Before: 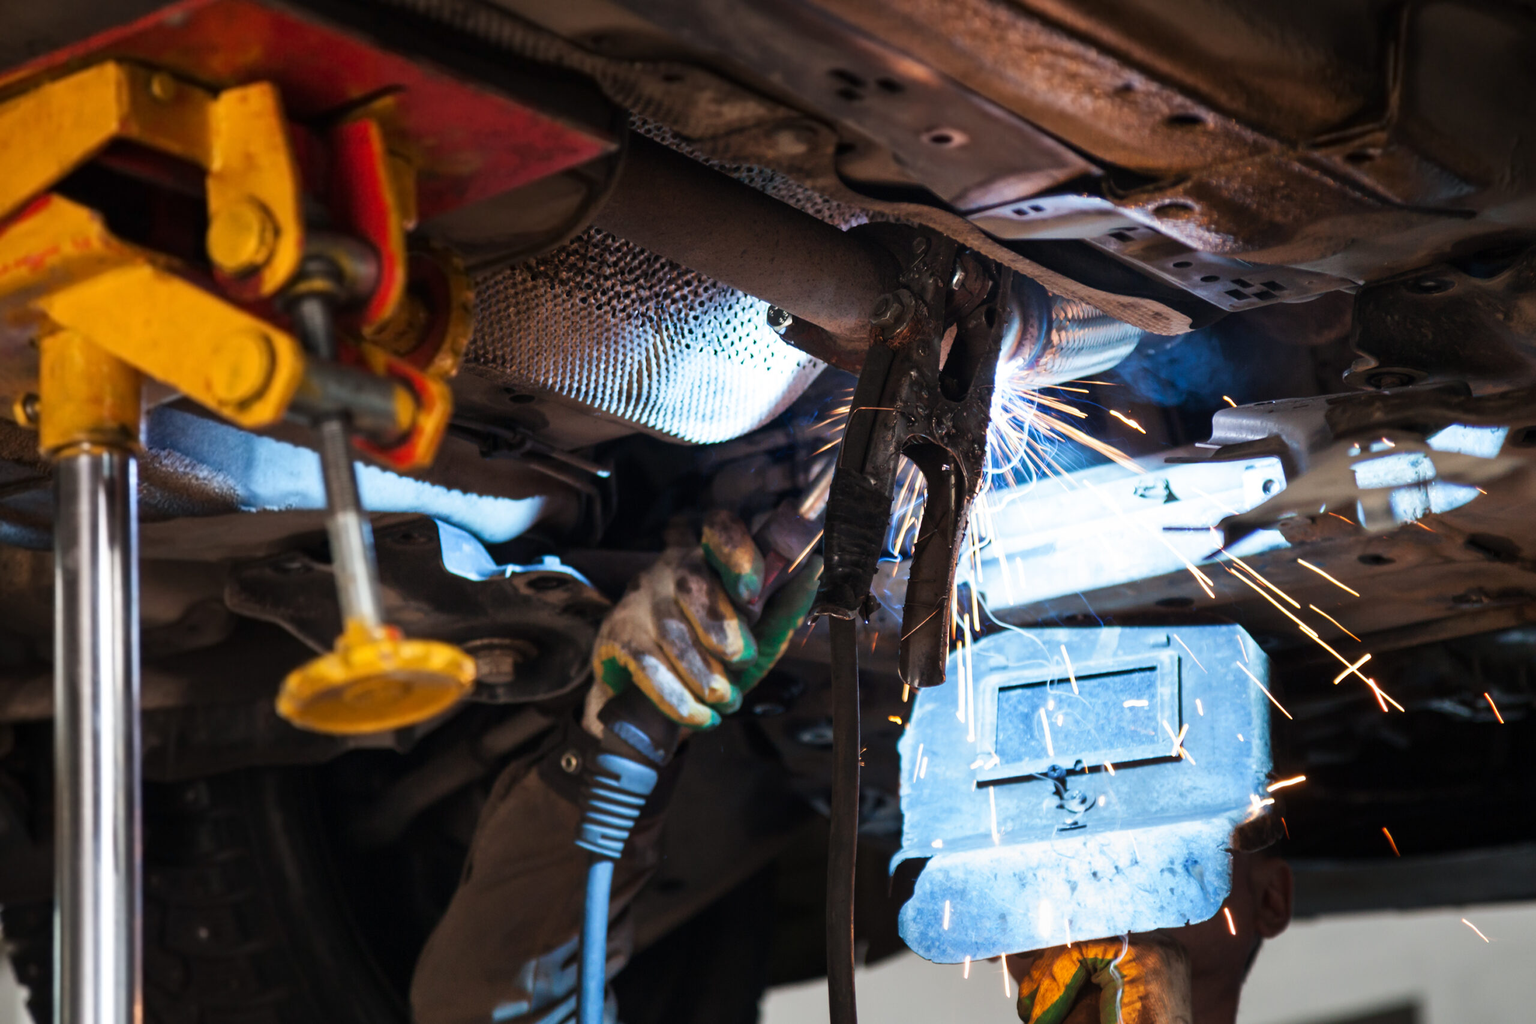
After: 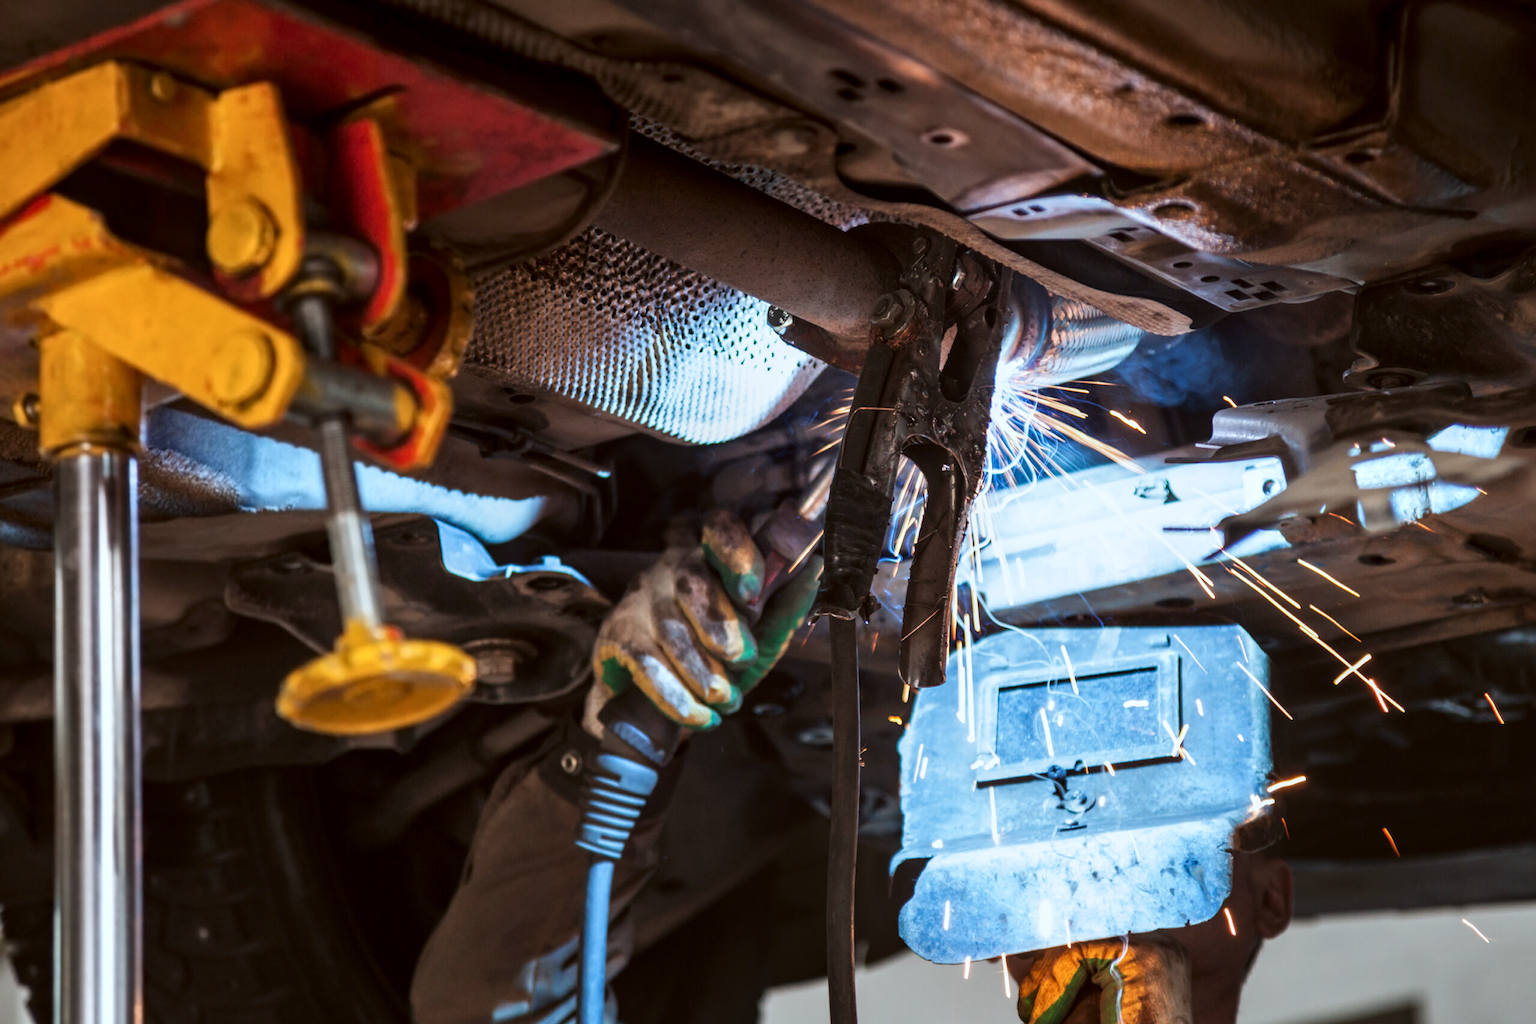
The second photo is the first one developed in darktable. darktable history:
local contrast: on, module defaults
color correction: highlights a* -3.28, highlights b* -6.24, shadows a* 3.1, shadows b* 5.19
